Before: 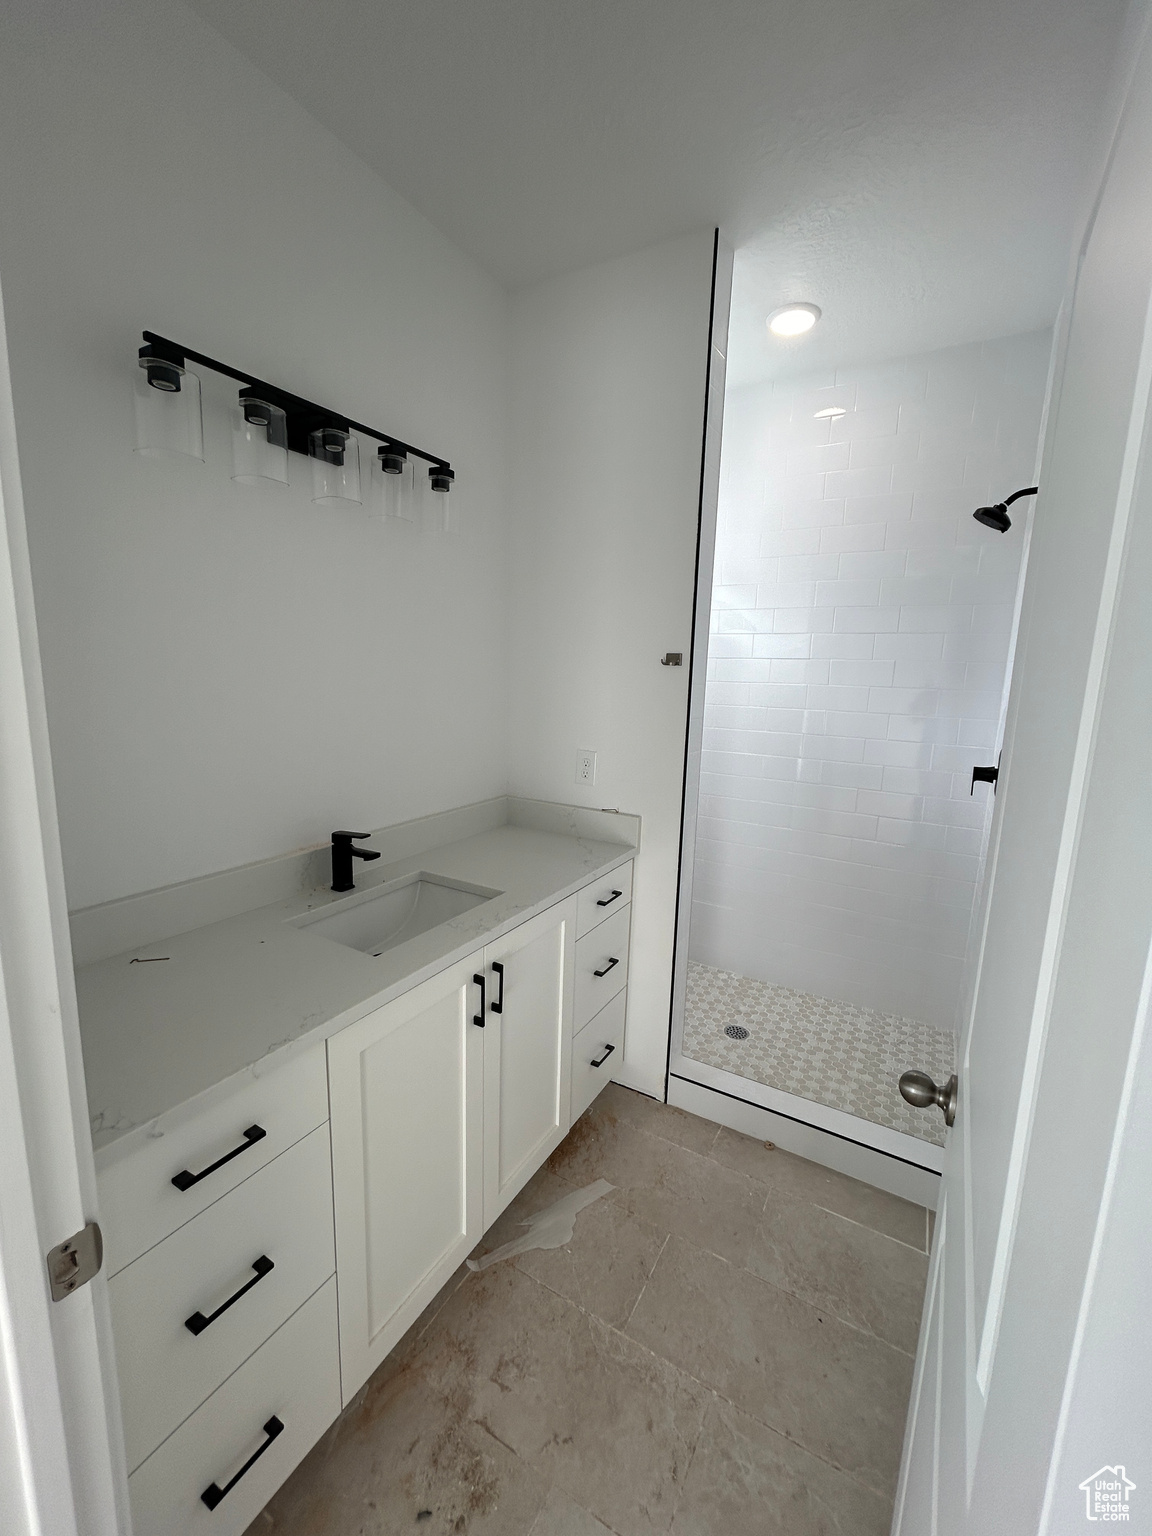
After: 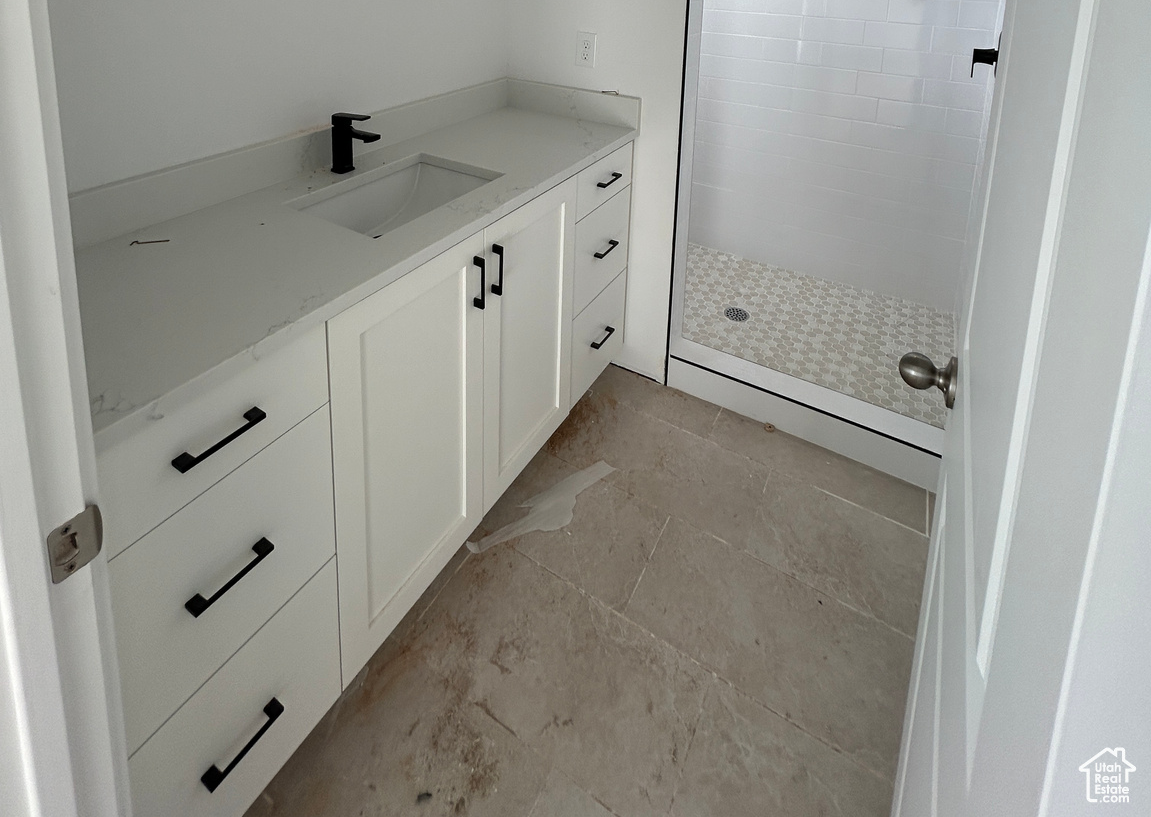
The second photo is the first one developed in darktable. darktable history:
crop and rotate: top 46.748%, right 0.018%
